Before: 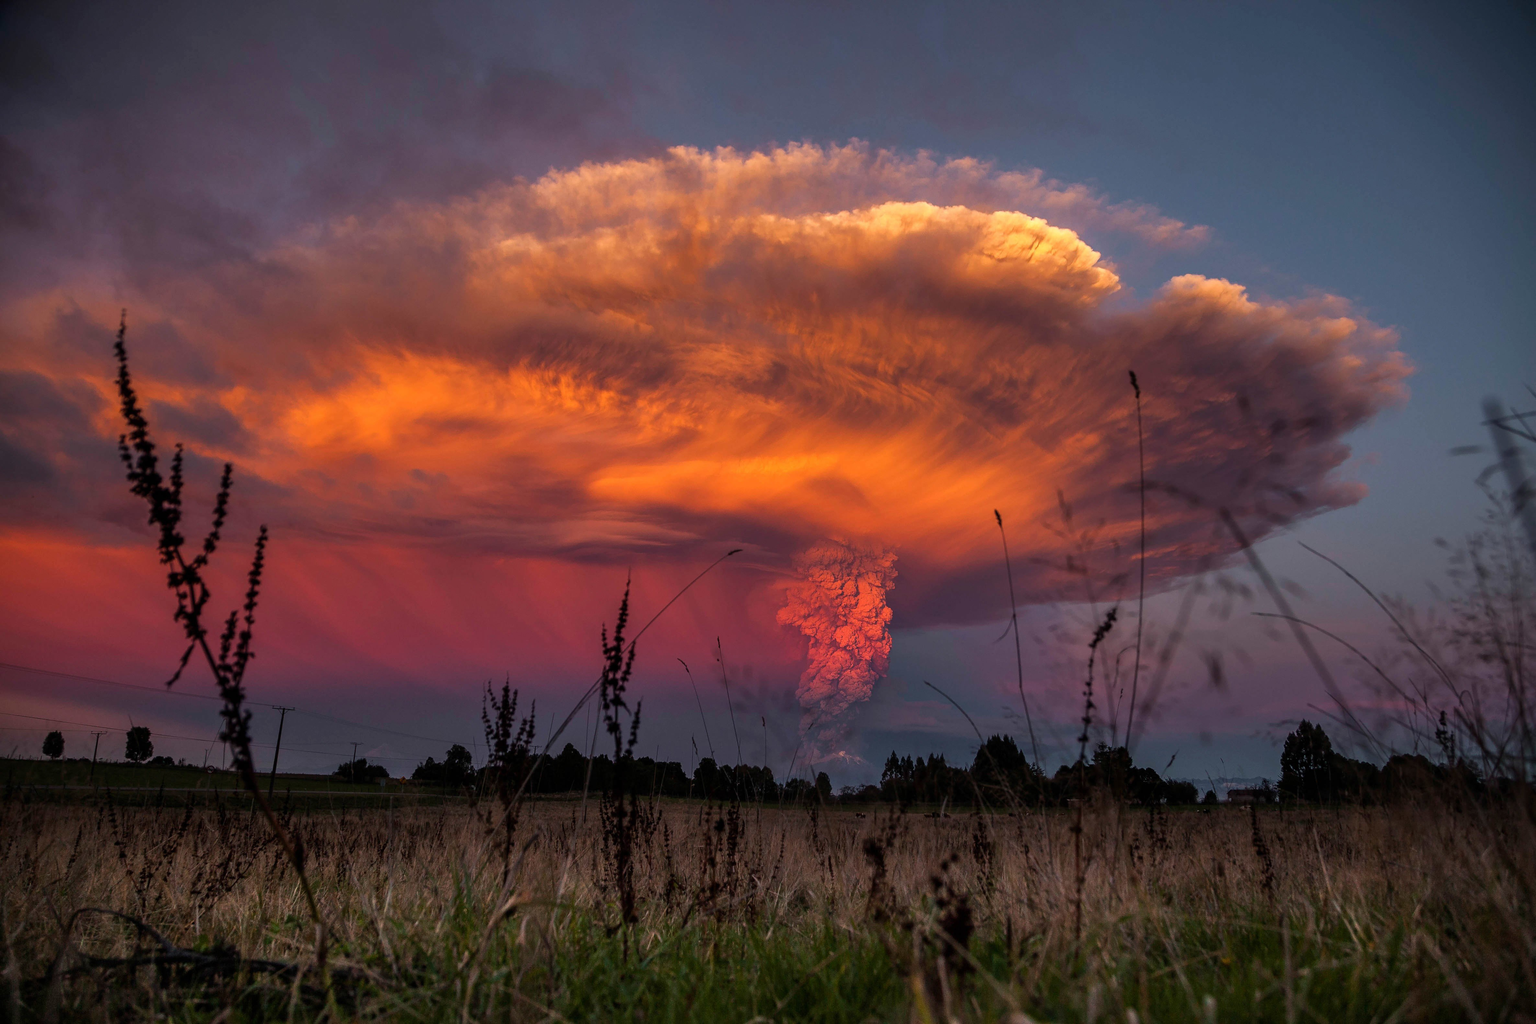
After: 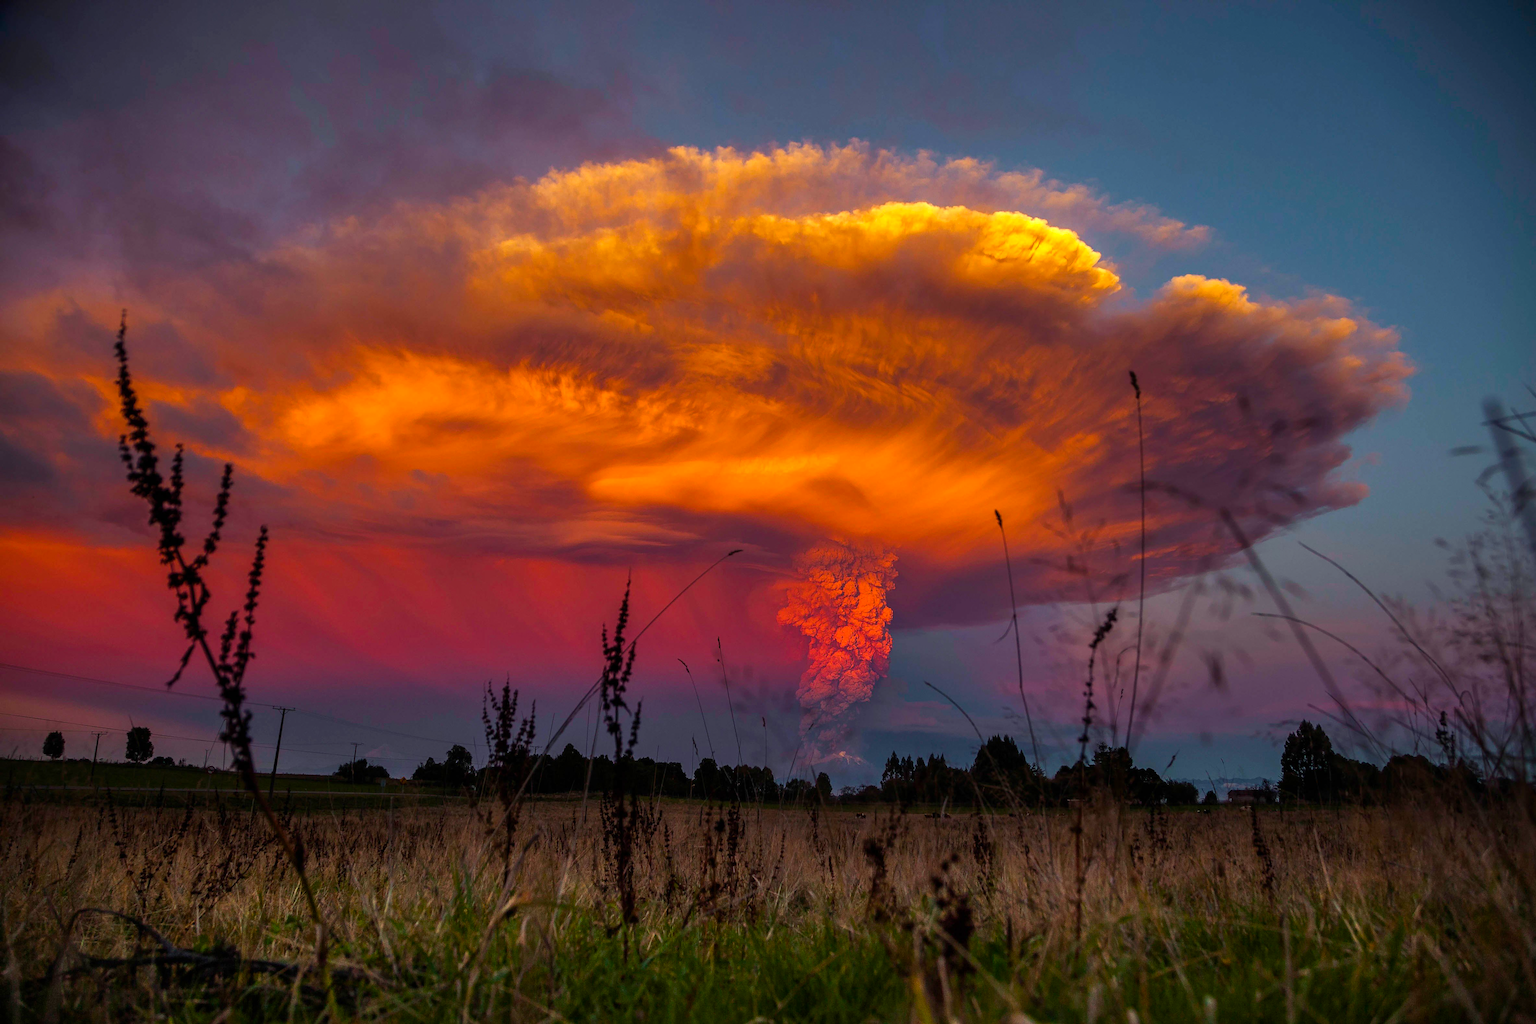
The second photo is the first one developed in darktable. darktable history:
color balance rgb: highlights gain › luminance 15.626%, highlights gain › chroma 6.991%, highlights gain › hue 122.81°, perceptual saturation grading › global saturation 7.46%, perceptual saturation grading › shadows 3.983%, global vibrance 50.799%
